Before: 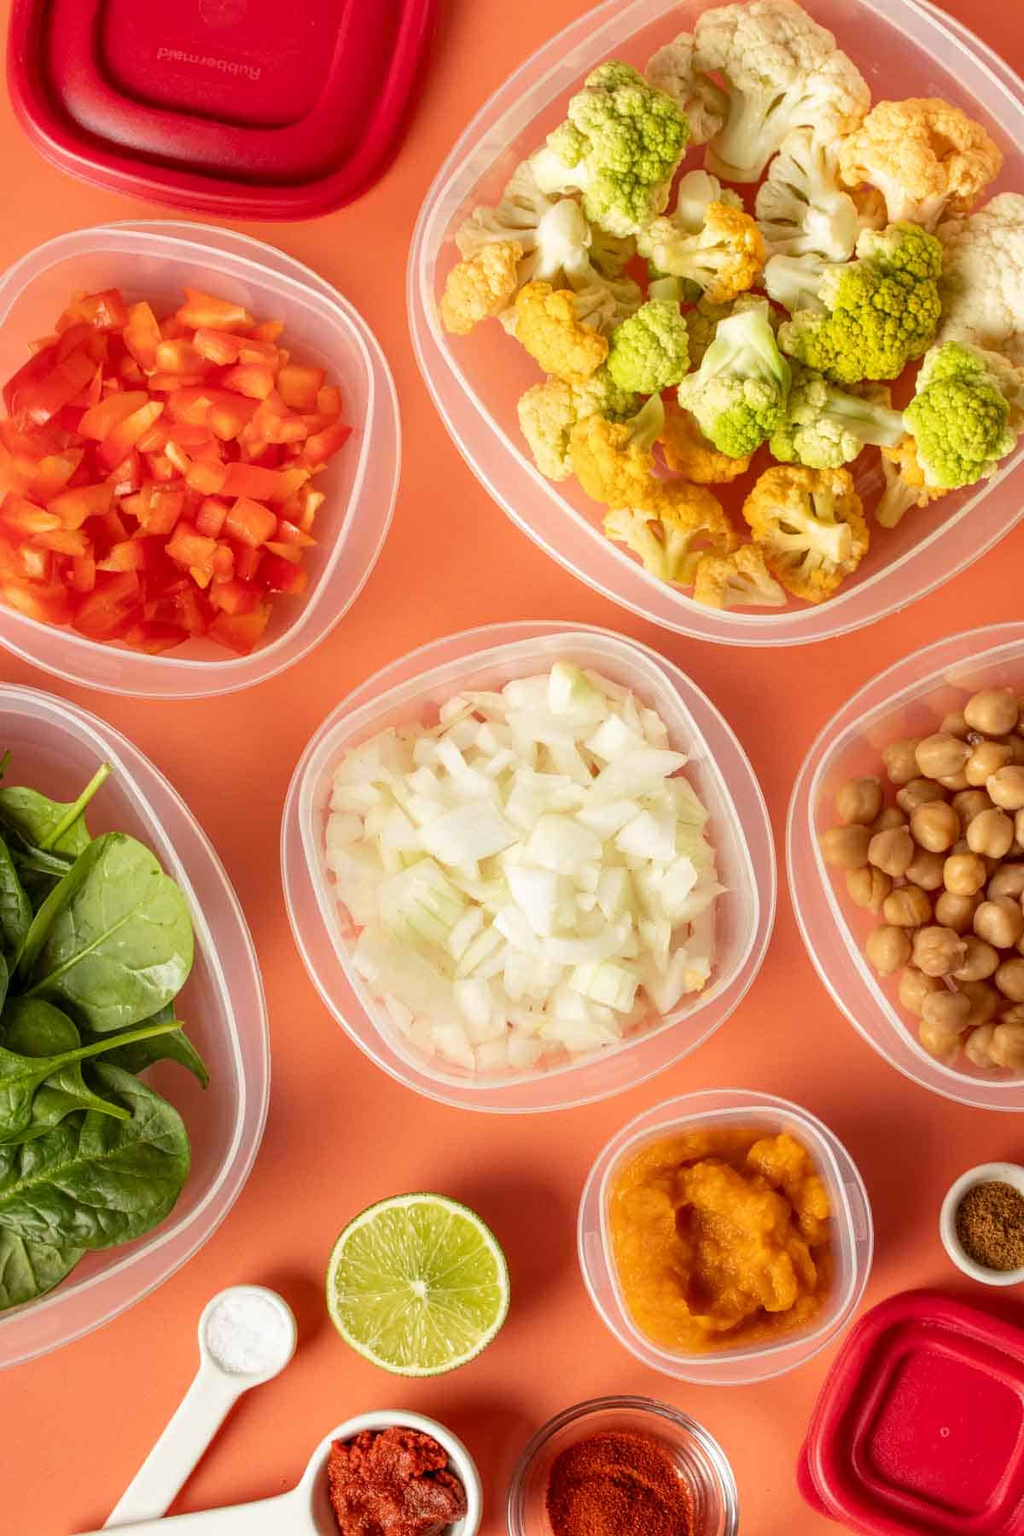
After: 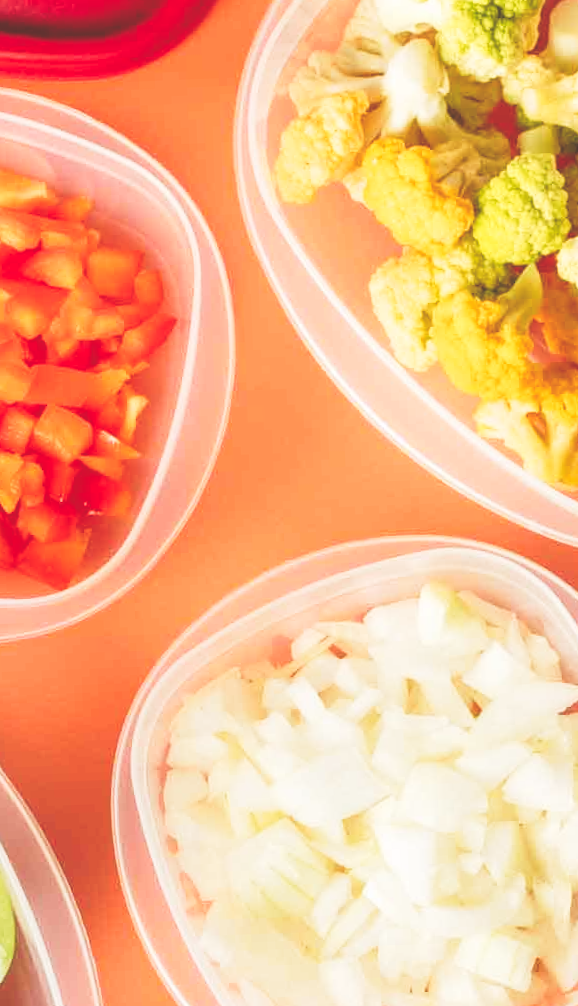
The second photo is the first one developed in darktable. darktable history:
tone curve: curves: ch0 [(0, 0) (0.003, 0.203) (0.011, 0.203) (0.025, 0.21) (0.044, 0.22) (0.069, 0.231) (0.1, 0.243) (0.136, 0.255) (0.177, 0.277) (0.224, 0.305) (0.277, 0.346) (0.335, 0.412) (0.399, 0.492) (0.468, 0.571) (0.543, 0.658) (0.623, 0.75) (0.709, 0.837) (0.801, 0.905) (0.898, 0.955) (1, 1)], preserve colors none
crop: left 17.835%, top 7.675%, right 32.881%, bottom 32.213%
rotate and perspective: rotation -2.12°, lens shift (vertical) 0.009, lens shift (horizontal) -0.008, automatic cropping original format, crop left 0.036, crop right 0.964, crop top 0.05, crop bottom 0.959
